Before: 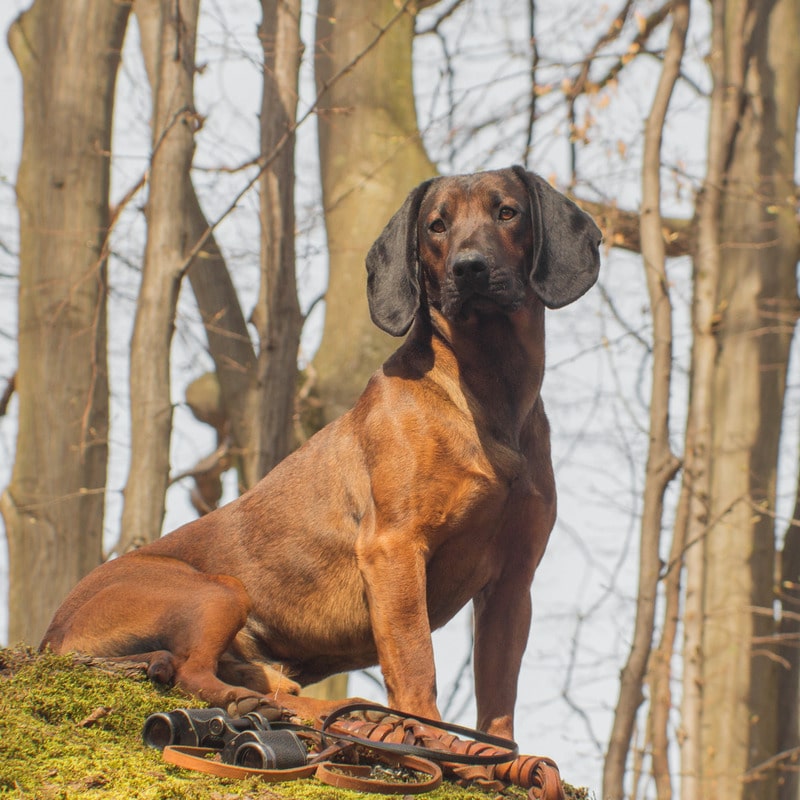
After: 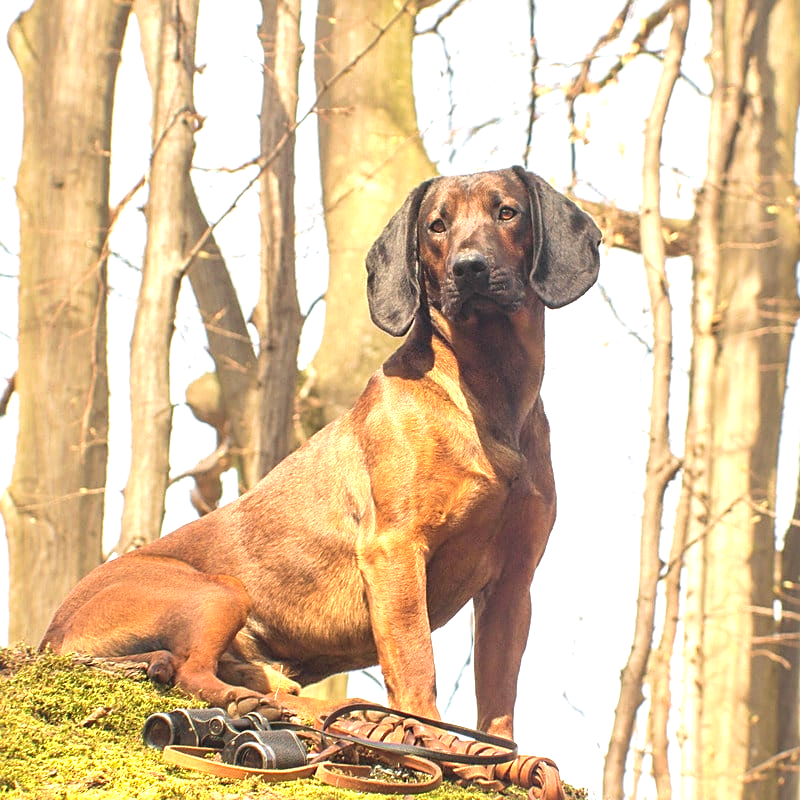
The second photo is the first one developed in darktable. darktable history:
sharpen: on, module defaults
exposure: exposure 1.232 EV, compensate highlight preservation false
velvia: strength 26.73%
